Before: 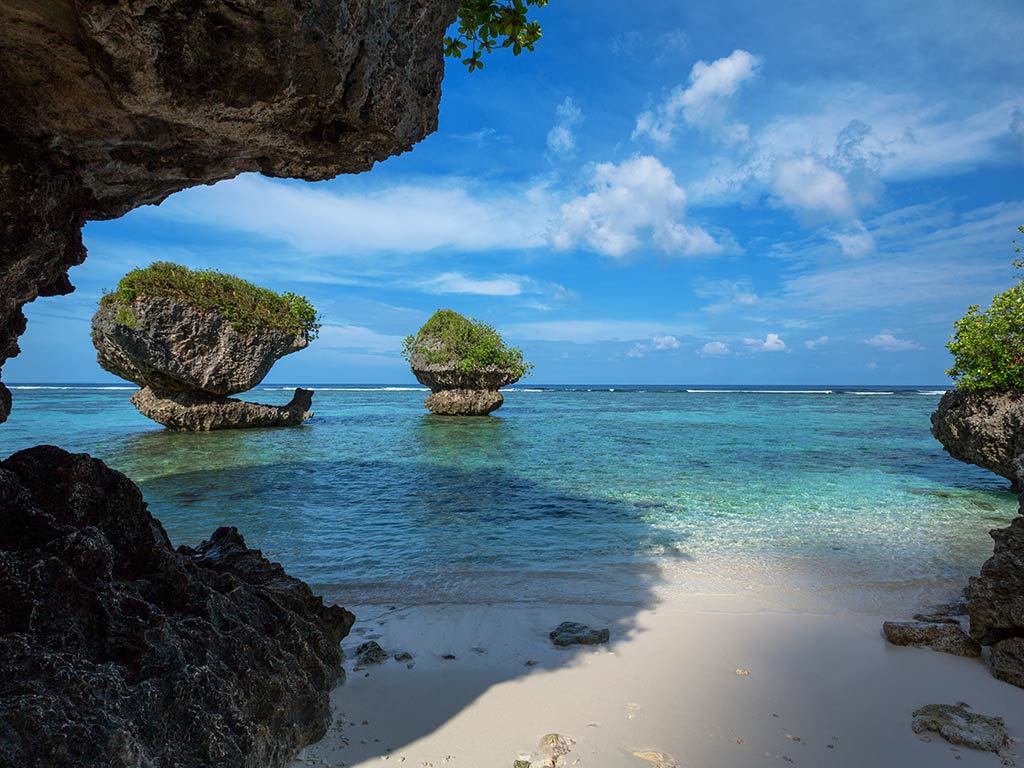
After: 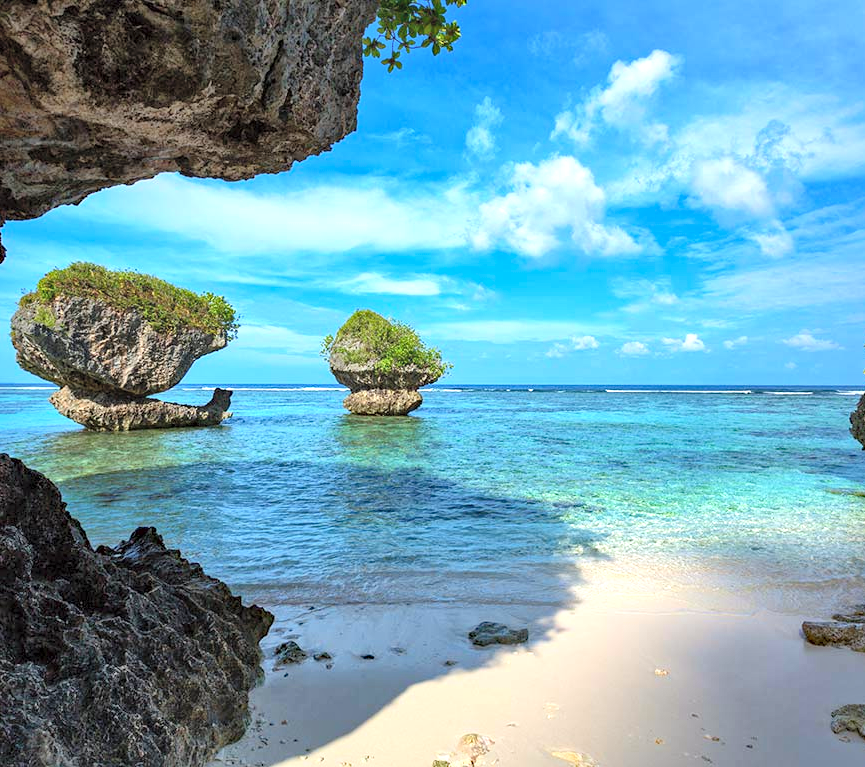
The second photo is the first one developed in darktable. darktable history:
haze removal: adaptive false
tone equalizer: edges refinement/feathering 500, mask exposure compensation -1.57 EV, preserve details no
exposure: exposure 0.497 EV, compensate highlight preservation false
local contrast: mode bilateral grid, contrast 21, coarseness 49, detail 150%, midtone range 0.2
contrast brightness saturation: contrast 0.097, brightness 0.318, saturation 0.149
crop: left 7.949%, right 7.486%
